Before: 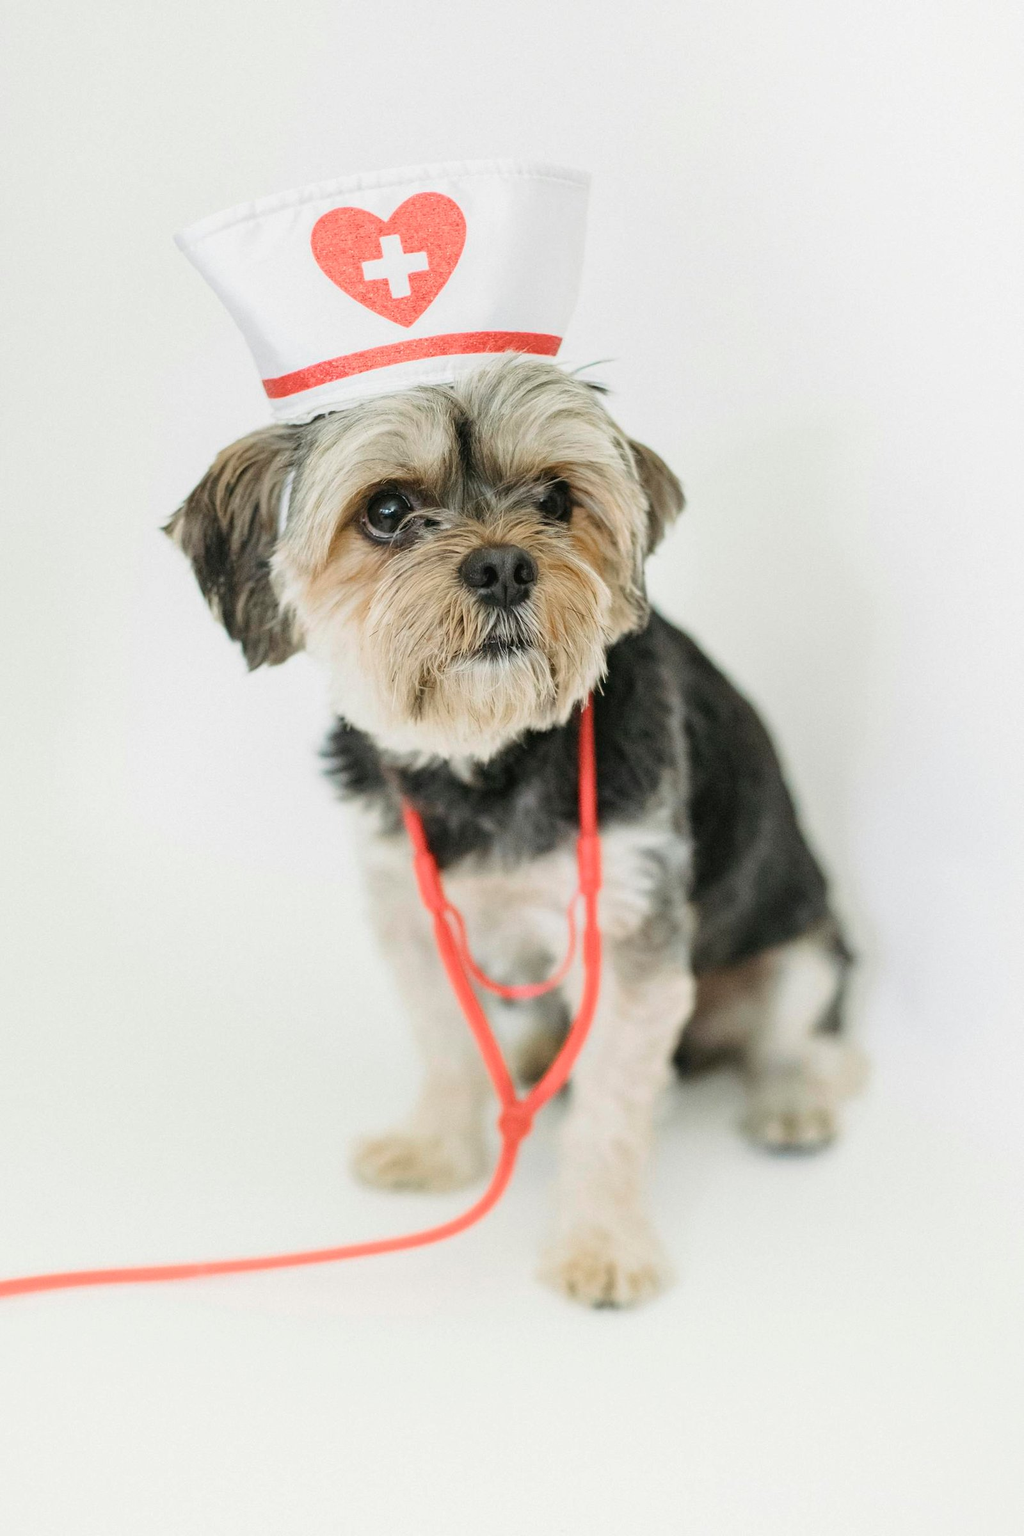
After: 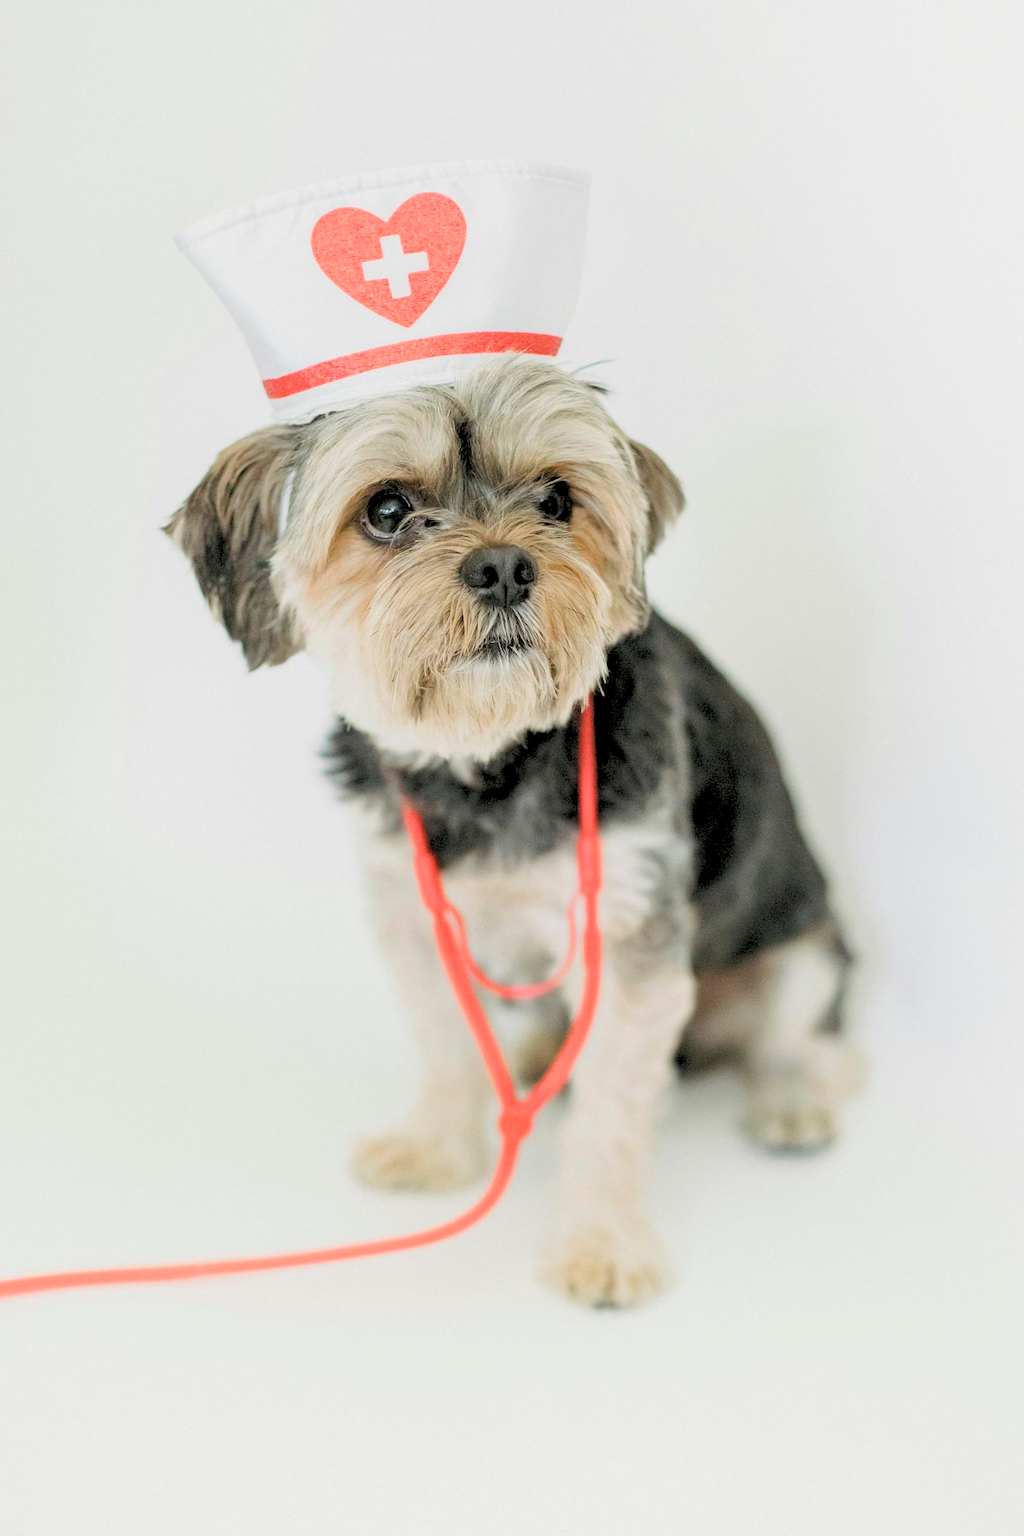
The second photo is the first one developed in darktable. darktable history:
exposure: exposure 0.2 EV, compensate highlight preservation false
rgb levels: preserve colors sum RGB, levels [[0.038, 0.433, 0.934], [0, 0.5, 1], [0, 0.5, 1]]
